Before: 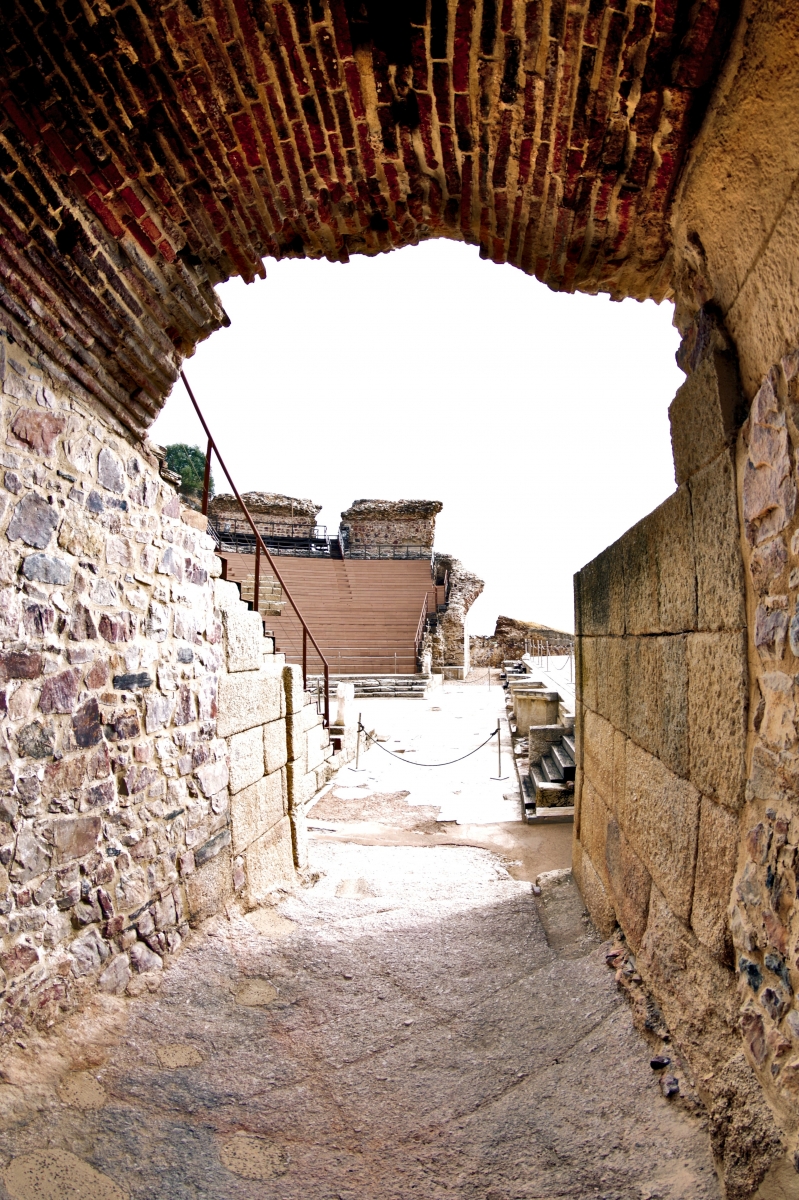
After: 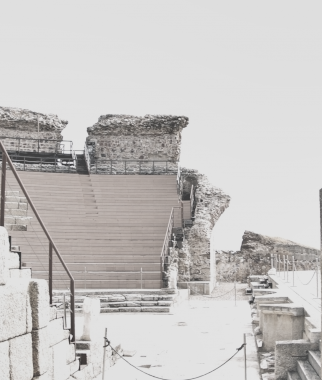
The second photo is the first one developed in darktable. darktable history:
contrast brightness saturation: contrast -0.315, brightness 0.738, saturation -0.784
crop: left 31.877%, top 32.126%, right 27.707%, bottom 36.135%
shadows and highlights: highlights color adjustment 0.611%, low approximation 0.01, soften with gaussian
color calibration: illuminant same as pipeline (D50), adaptation XYZ, x 0.346, y 0.358, temperature 5010.25 K
